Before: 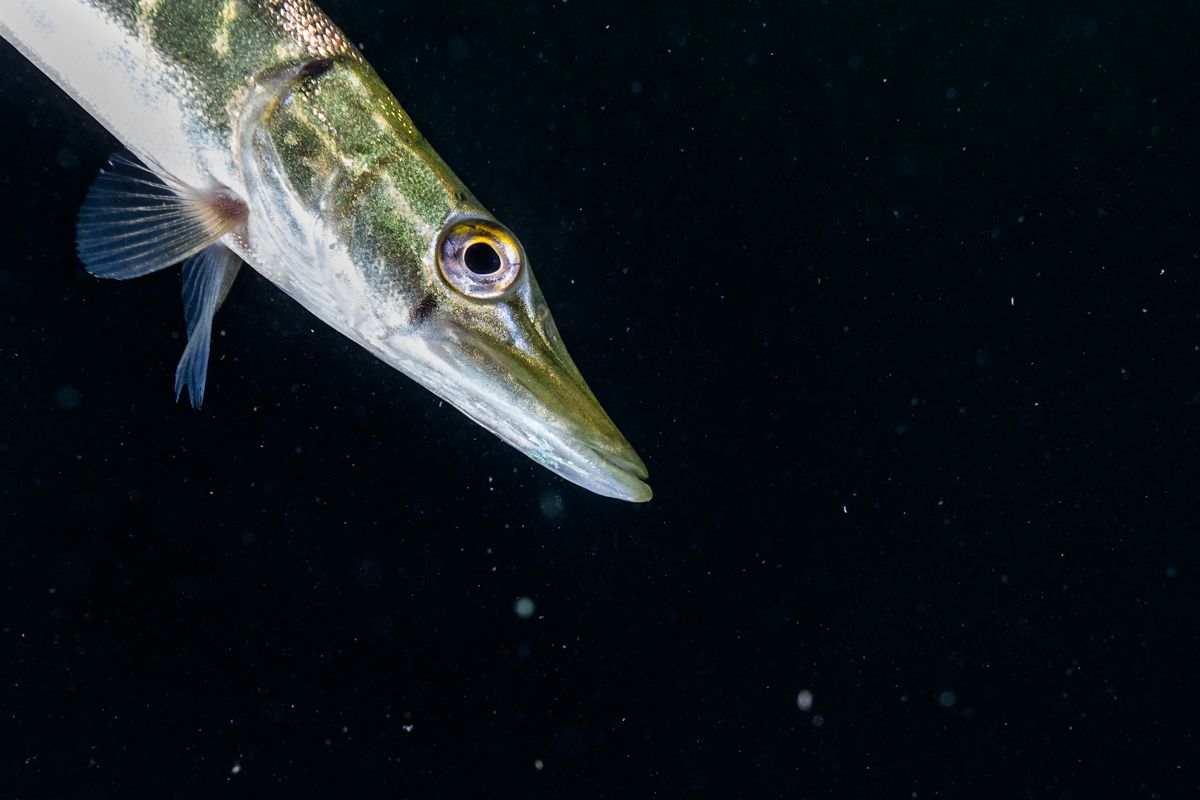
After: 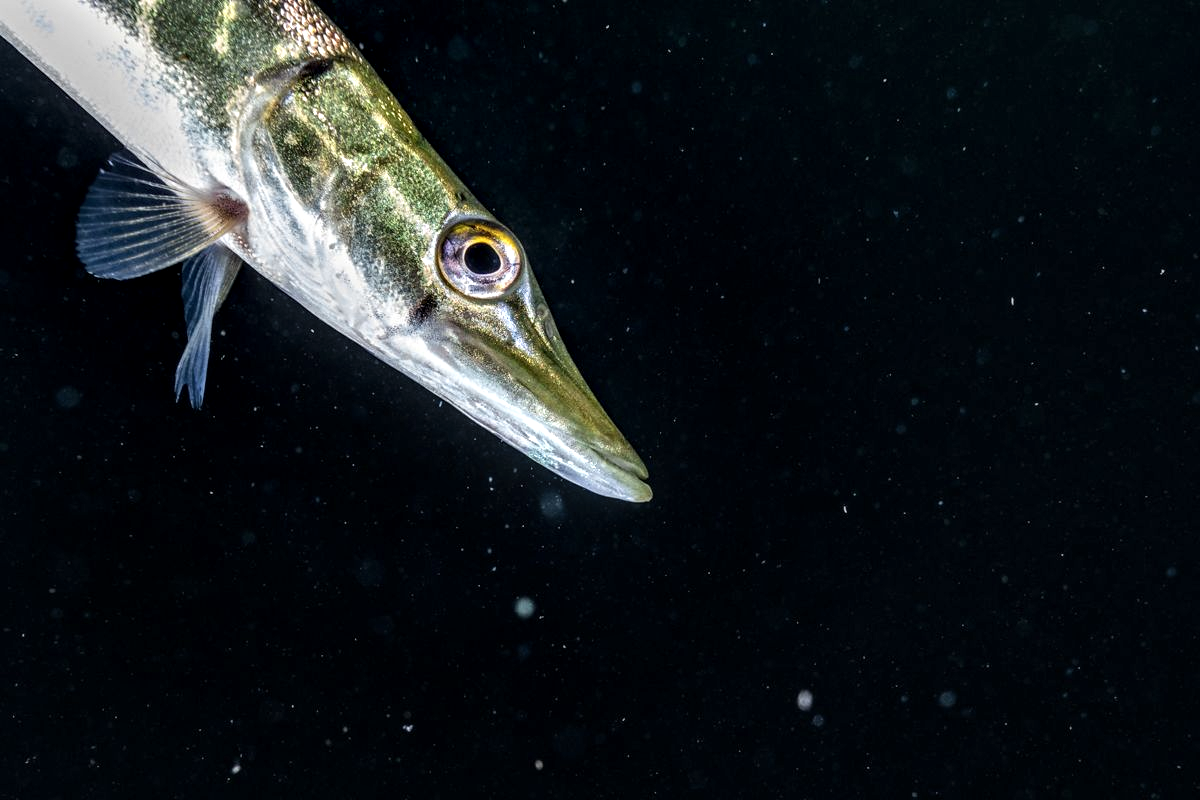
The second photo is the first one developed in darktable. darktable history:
local contrast: highlights 60%, shadows 60%, detail 160%
